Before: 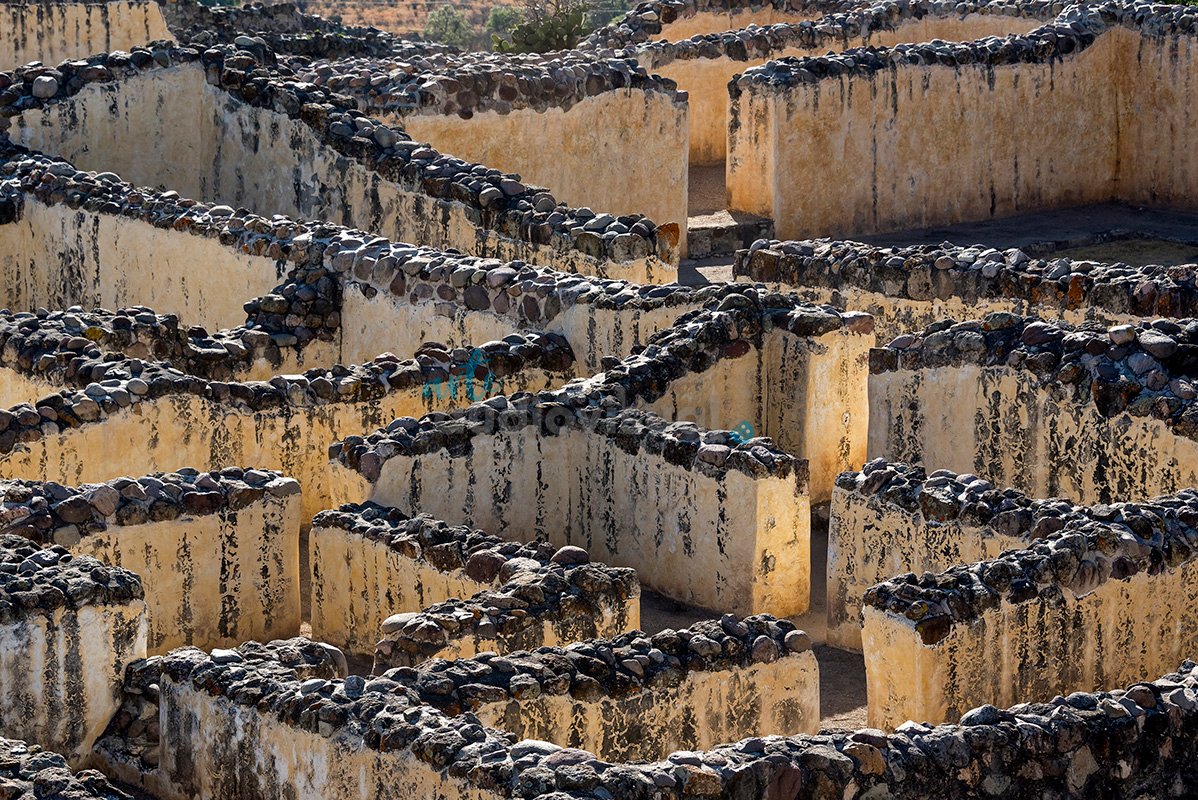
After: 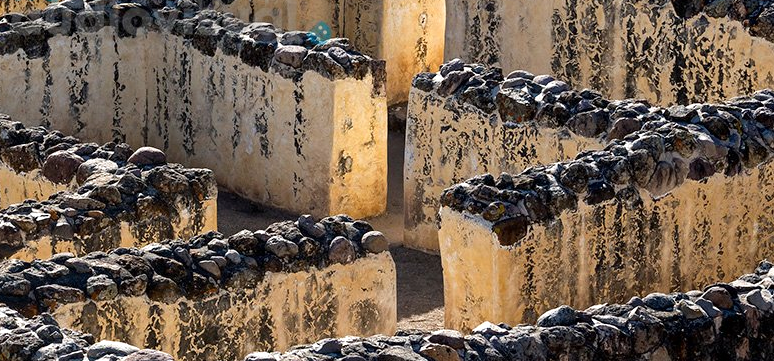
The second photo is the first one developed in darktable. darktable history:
crop and rotate: left 35.372%, top 49.987%, bottom 4.887%
exposure: exposure 0.201 EV, compensate highlight preservation false
